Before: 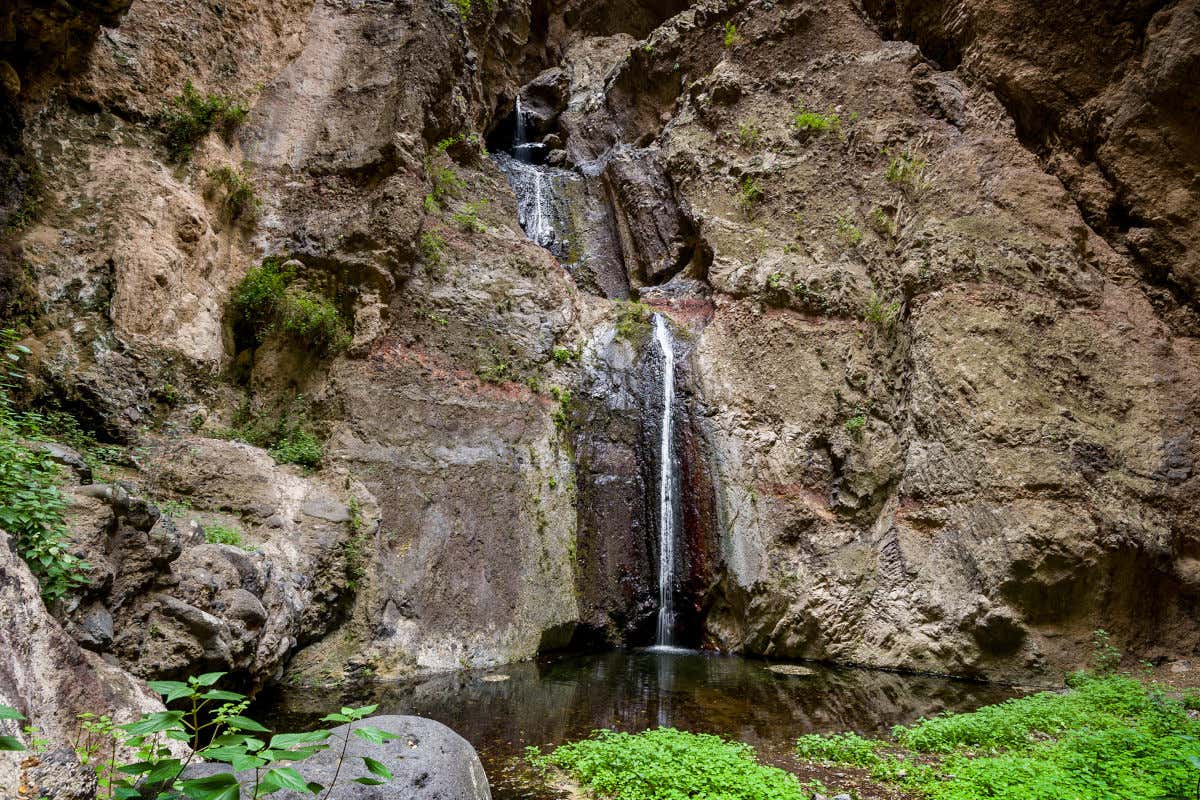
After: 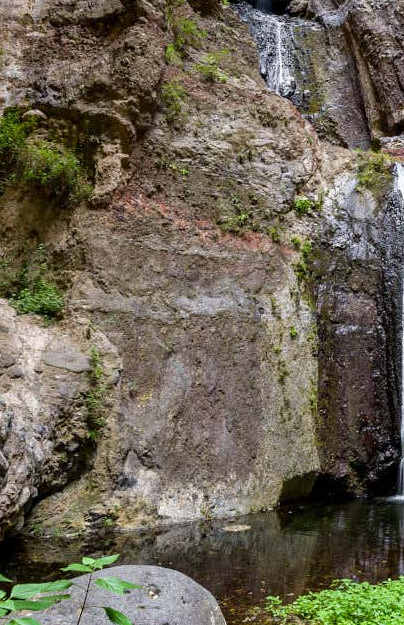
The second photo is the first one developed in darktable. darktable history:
crop and rotate: left 21.646%, top 18.783%, right 44.647%, bottom 2.976%
